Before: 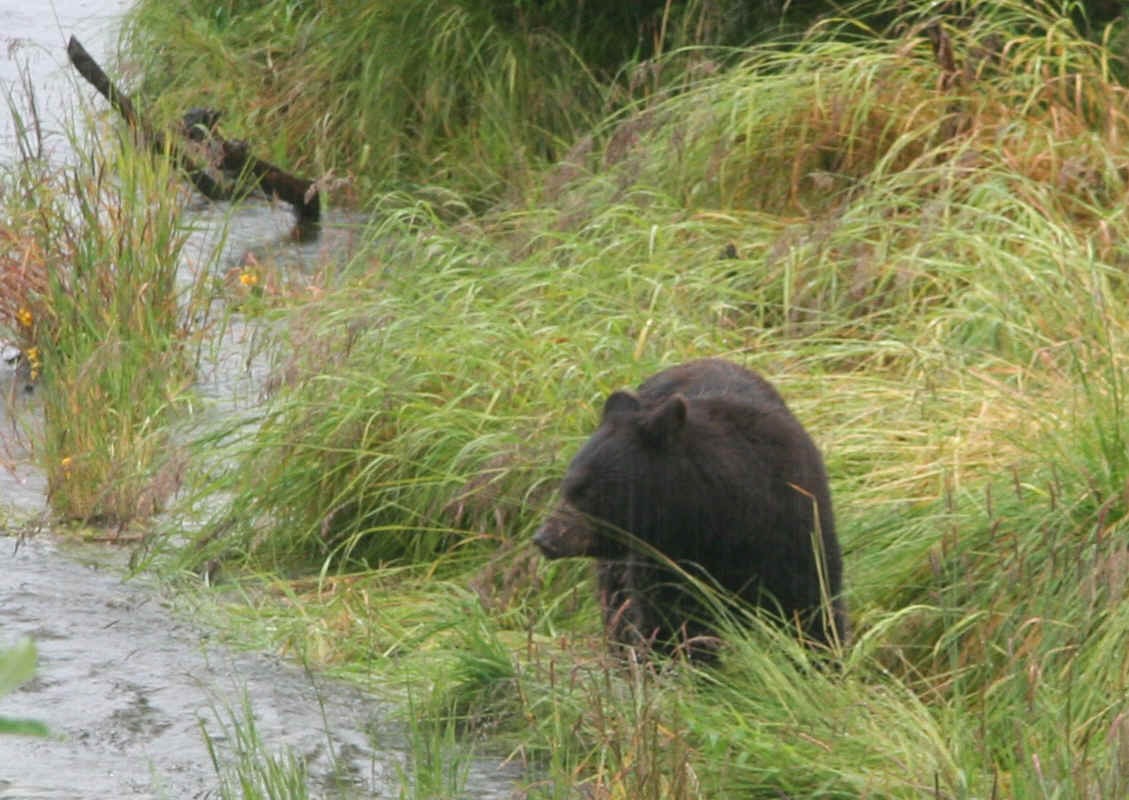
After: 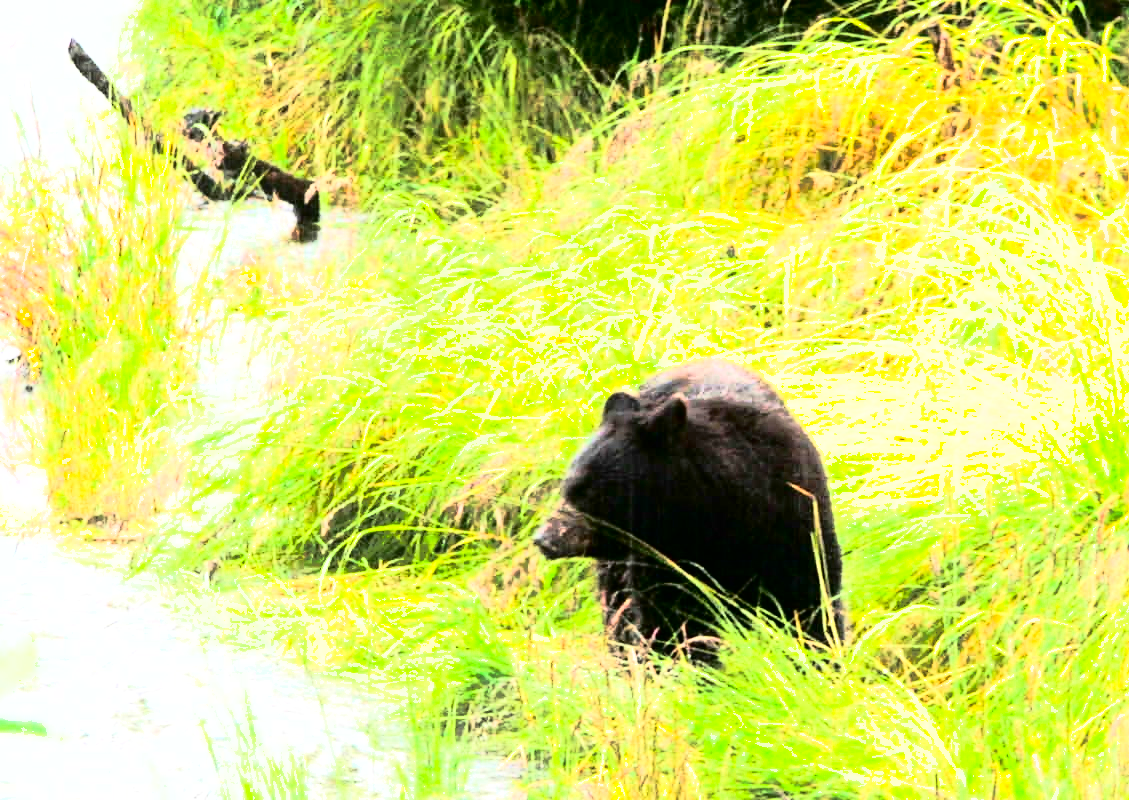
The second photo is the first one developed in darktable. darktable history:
tone equalizer: -8 EV -1.08 EV, -7 EV -1.01 EV, -6 EV -0.867 EV, -5 EV -0.578 EV, -3 EV 0.578 EV, -2 EV 0.867 EV, -1 EV 1.01 EV, +0 EV 1.08 EV, edges refinement/feathering 500, mask exposure compensation -1.57 EV, preserve details no
rgb curve: curves: ch0 [(0, 0) (0.21, 0.15) (0.24, 0.21) (0.5, 0.75) (0.75, 0.96) (0.89, 0.99) (1, 1)]; ch1 [(0, 0.02) (0.21, 0.13) (0.25, 0.2) (0.5, 0.67) (0.75, 0.9) (0.89, 0.97) (1, 1)]; ch2 [(0, 0.02) (0.21, 0.13) (0.25, 0.2) (0.5, 0.67) (0.75, 0.9) (0.89, 0.97) (1, 1)], compensate middle gray true
shadows and highlights: on, module defaults
exposure: black level correction -0.002, exposure 0.54 EV, compensate highlight preservation false
contrast brightness saturation: contrast 0.24, brightness -0.24, saturation 0.14
contrast equalizer: y [[0.439, 0.44, 0.442, 0.457, 0.493, 0.498], [0.5 ×6], [0.5 ×6], [0 ×6], [0 ×6]]
